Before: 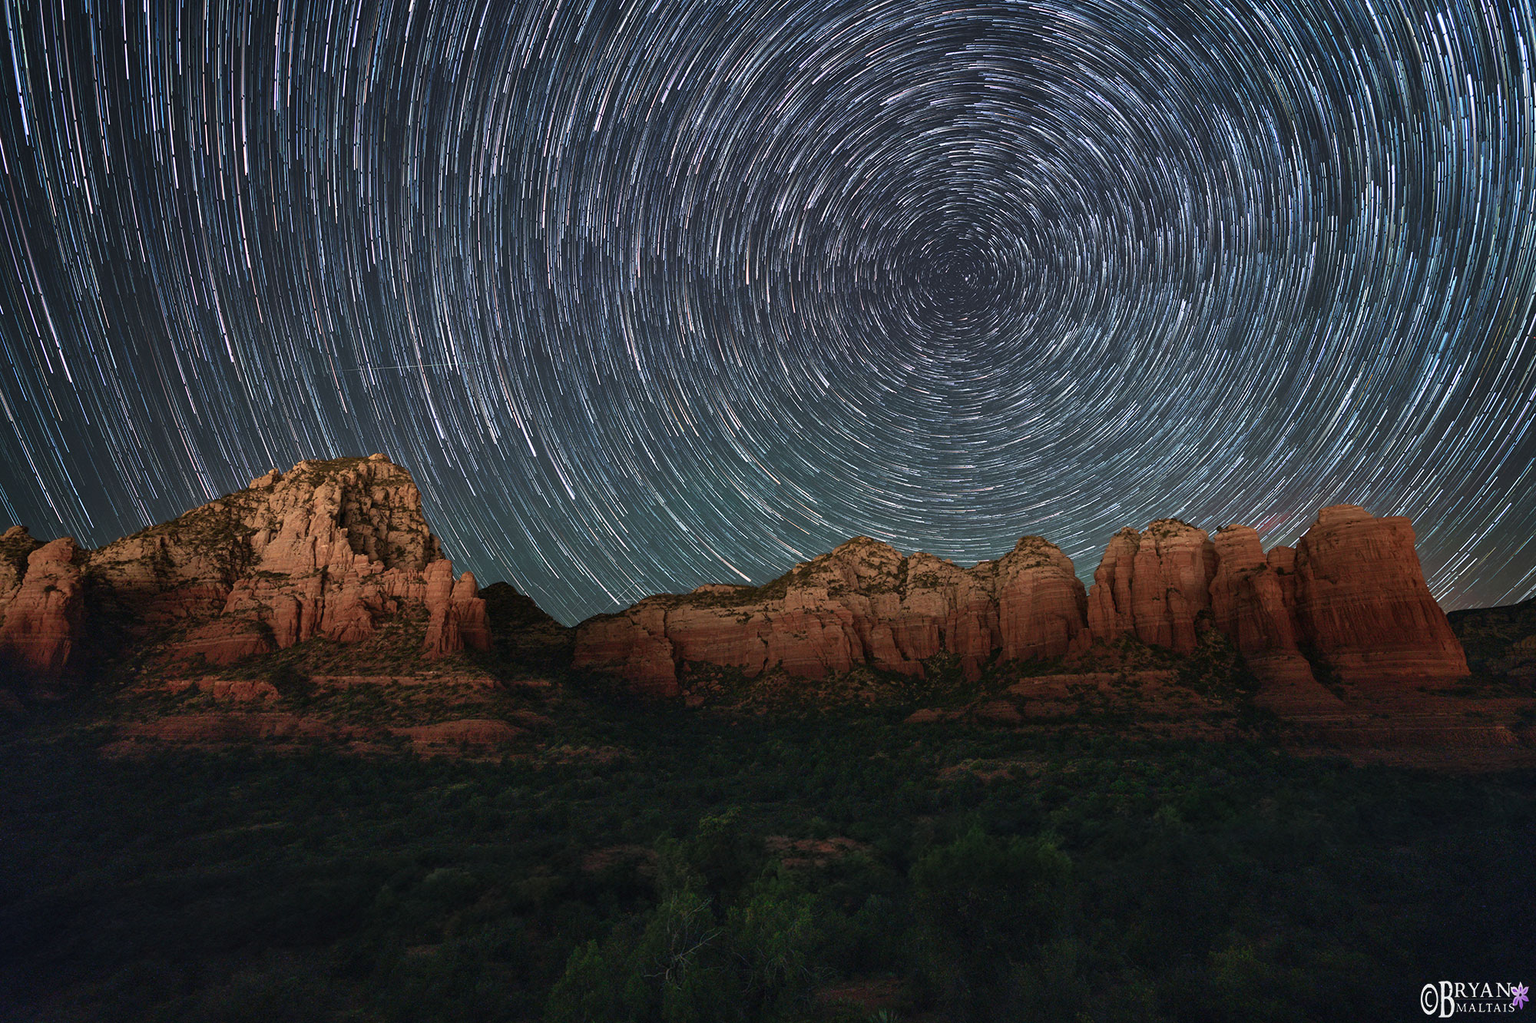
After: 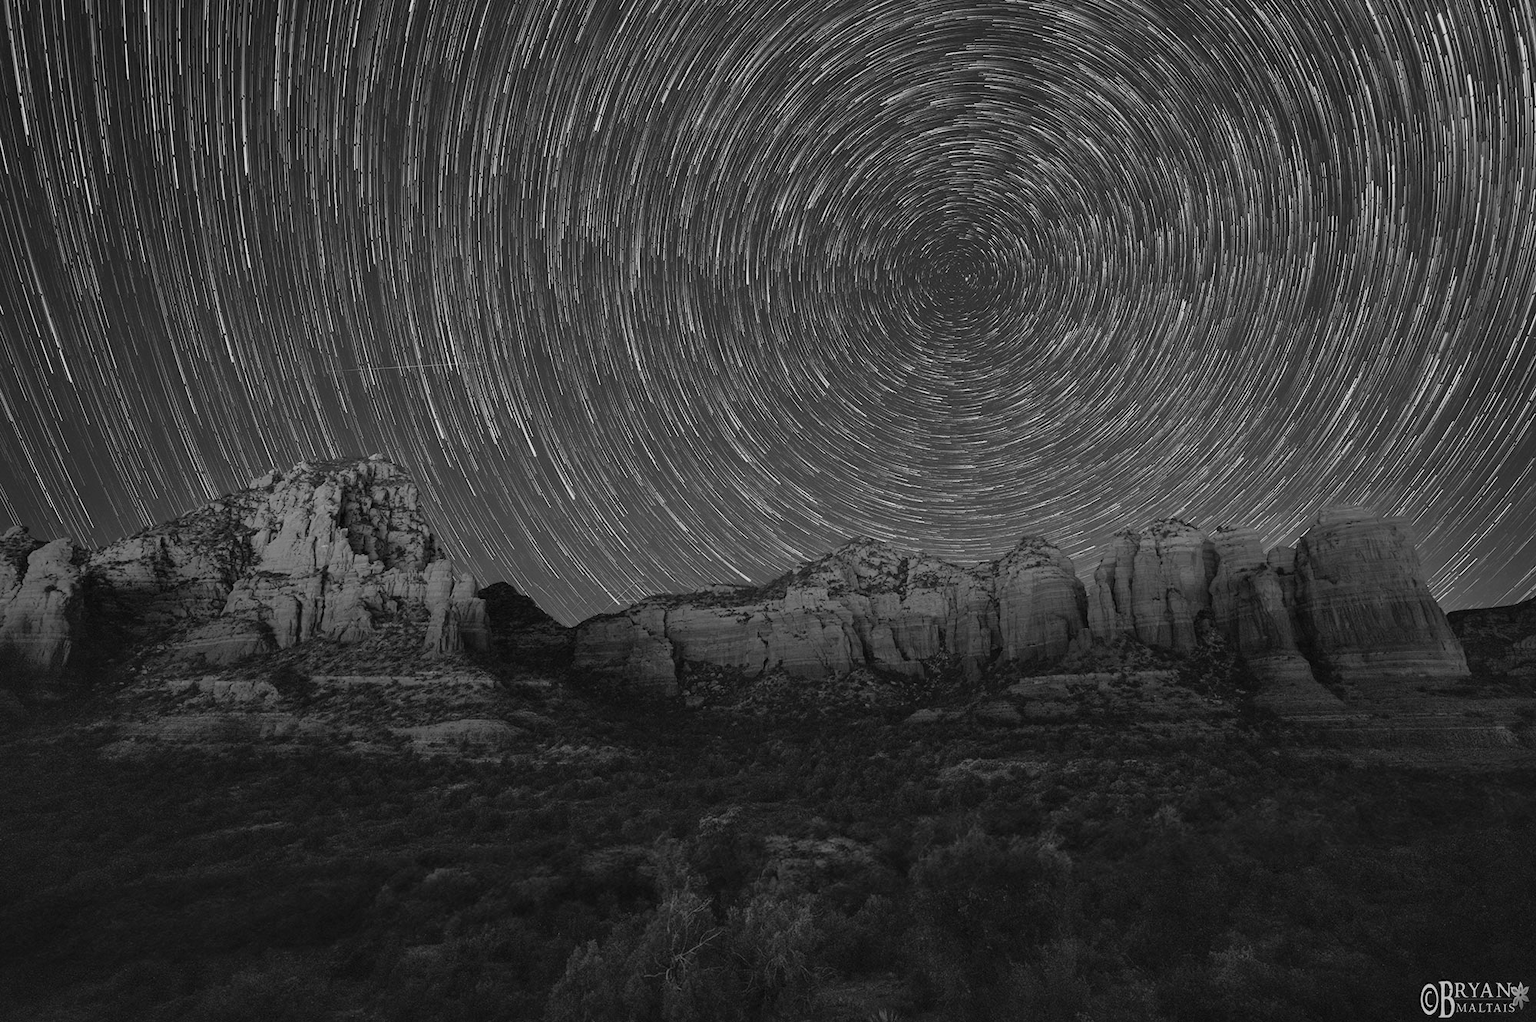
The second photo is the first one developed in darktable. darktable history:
exposure: exposure -0.153 EV, compensate highlight preservation false
color correction: highlights a* 12.23, highlights b* 5.41
monochrome: a -92.57, b 58.91
shadows and highlights: on, module defaults
